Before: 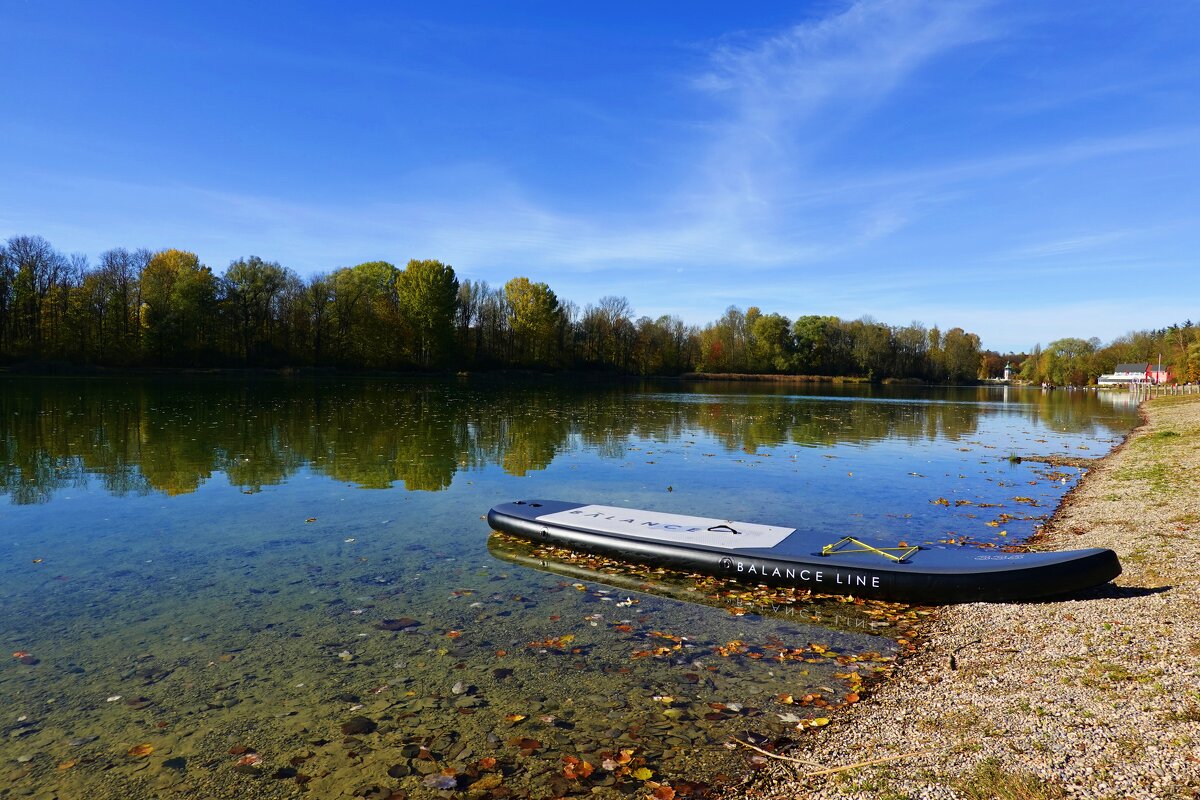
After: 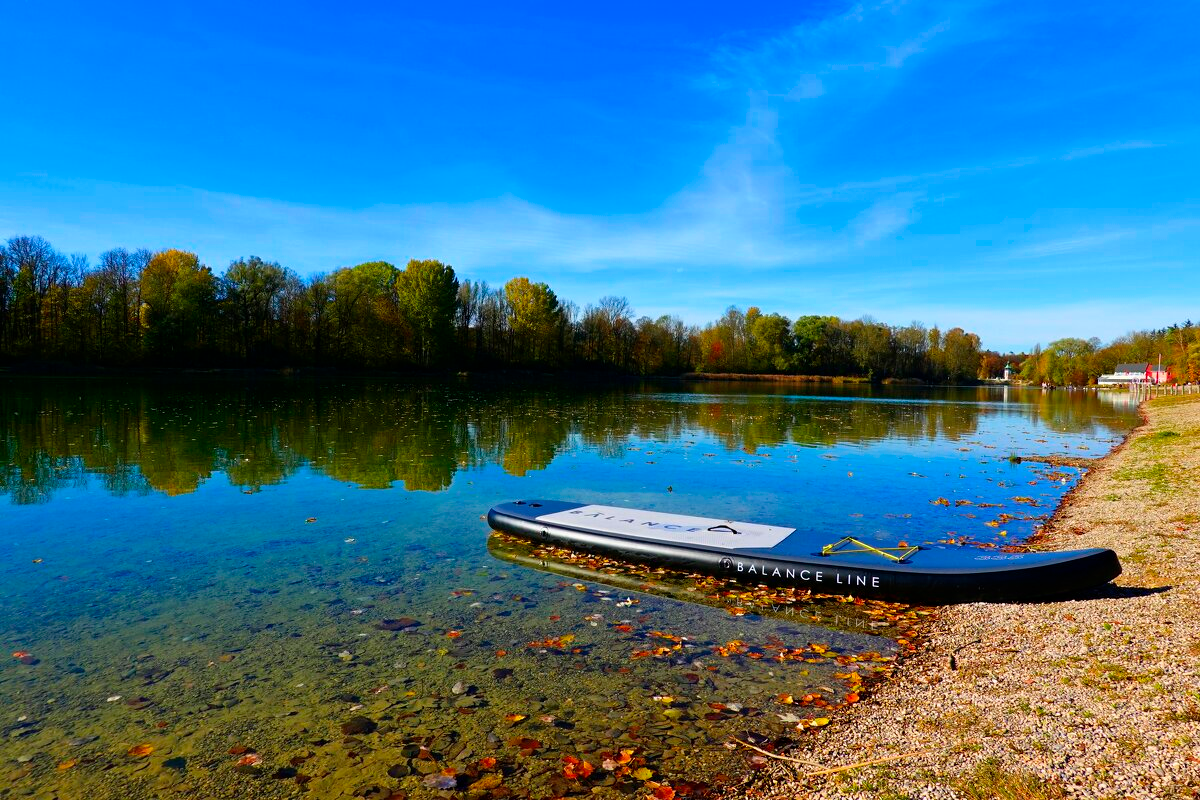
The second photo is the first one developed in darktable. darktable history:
color correction: highlights b* -0.026, saturation 1.31
